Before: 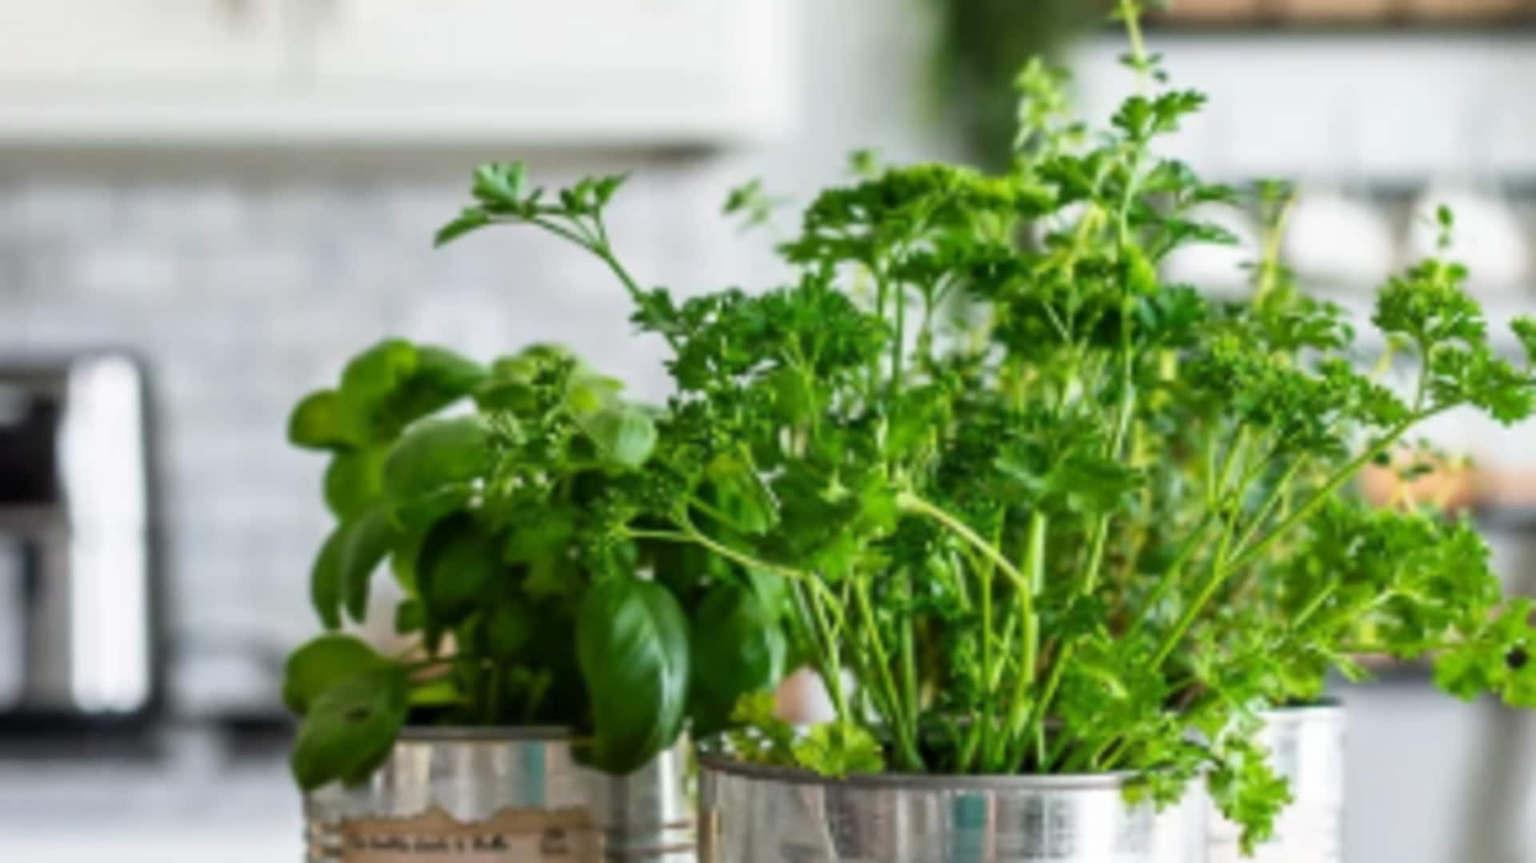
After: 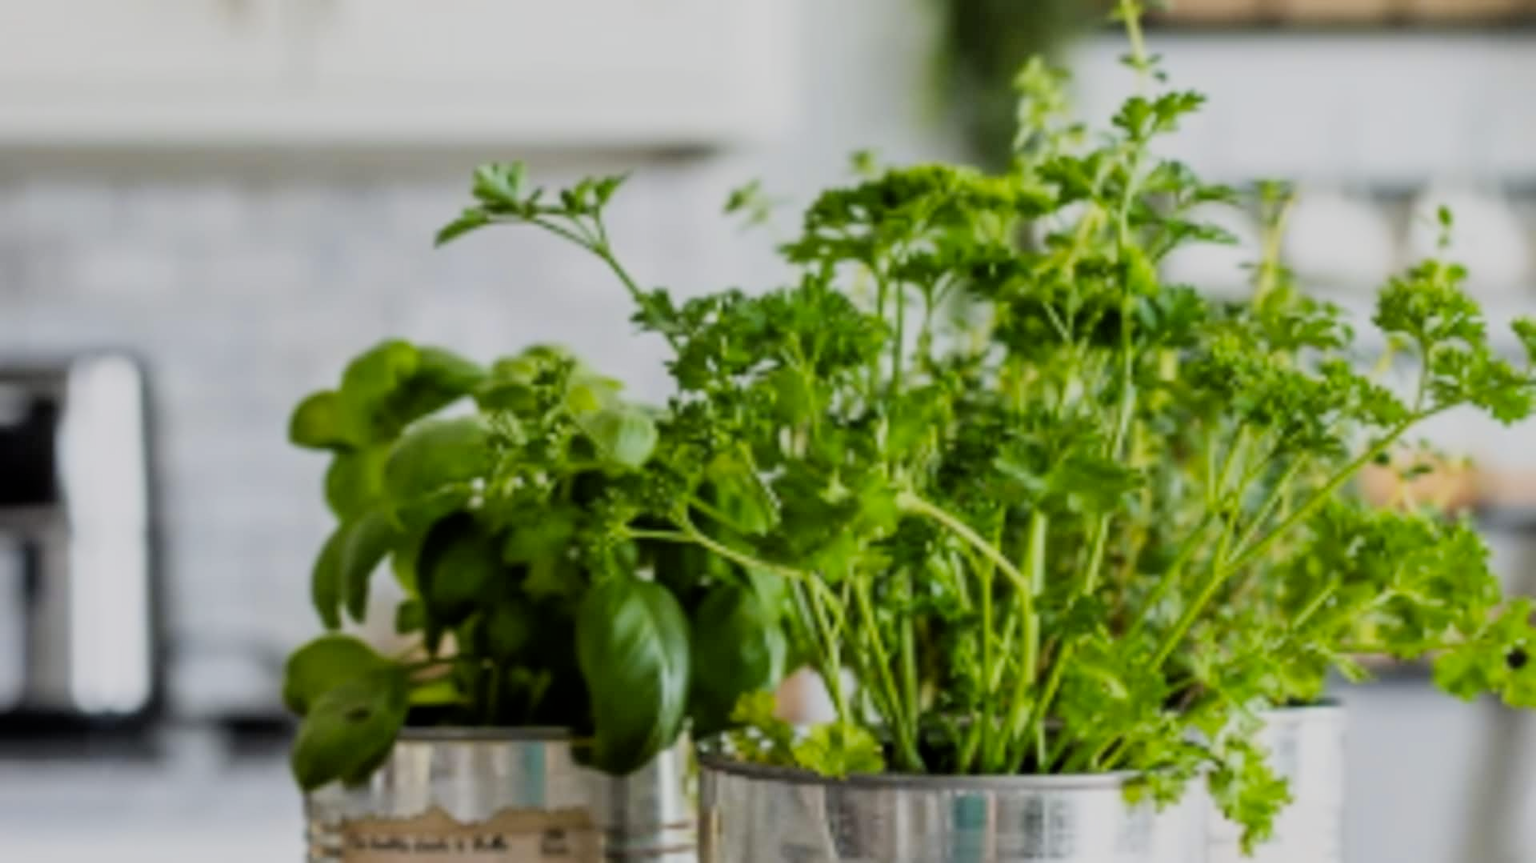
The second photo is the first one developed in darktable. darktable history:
filmic rgb: black relative exposure -7.65 EV, white relative exposure 4.56 EV, hardness 3.61
color contrast: green-magenta contrast 0.8, blue-yellow contrast 1.1, unbound 0
